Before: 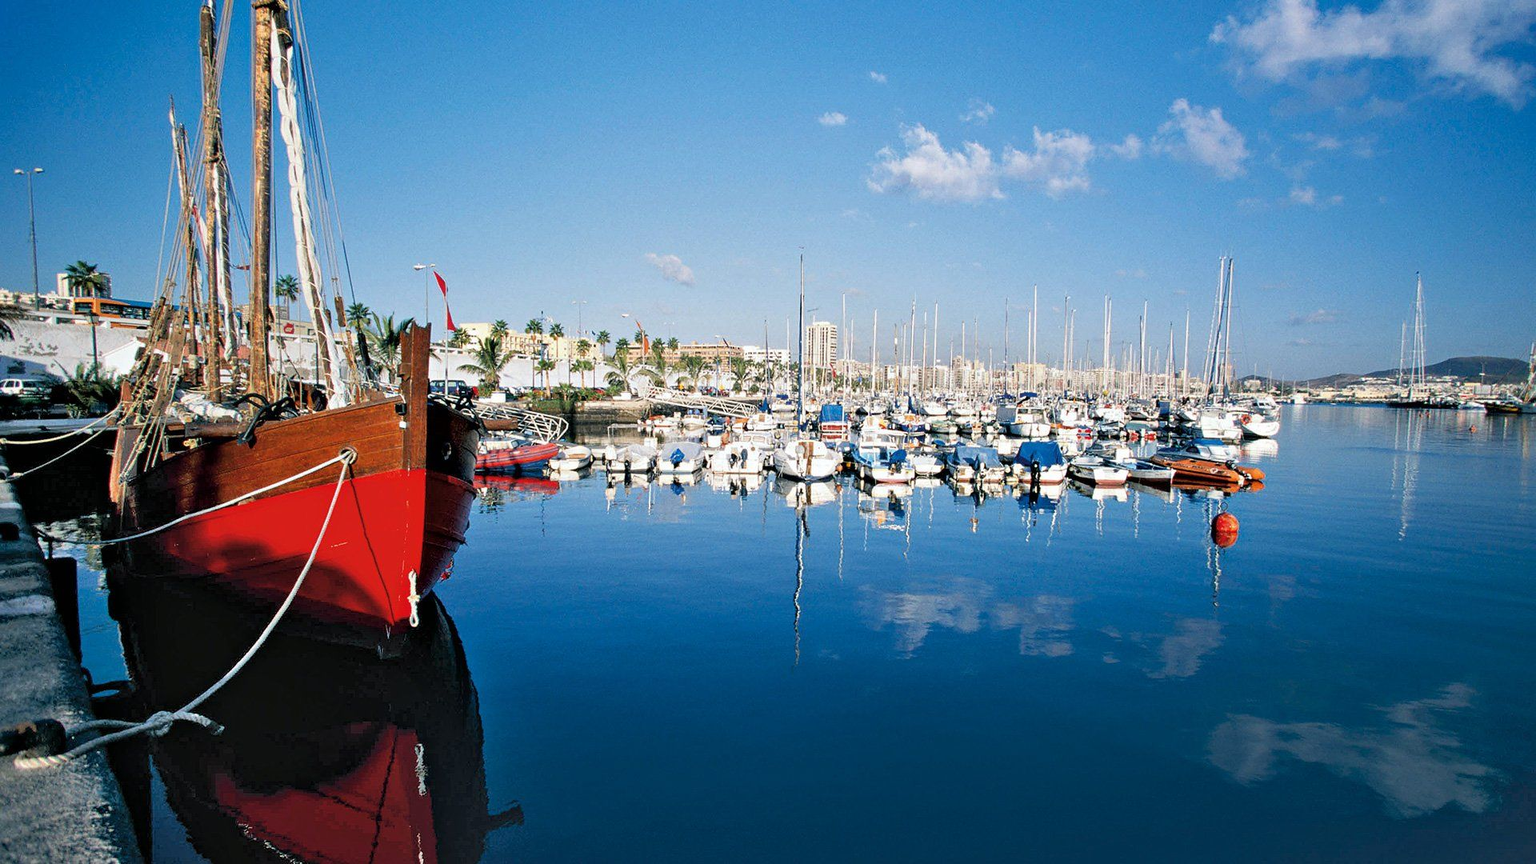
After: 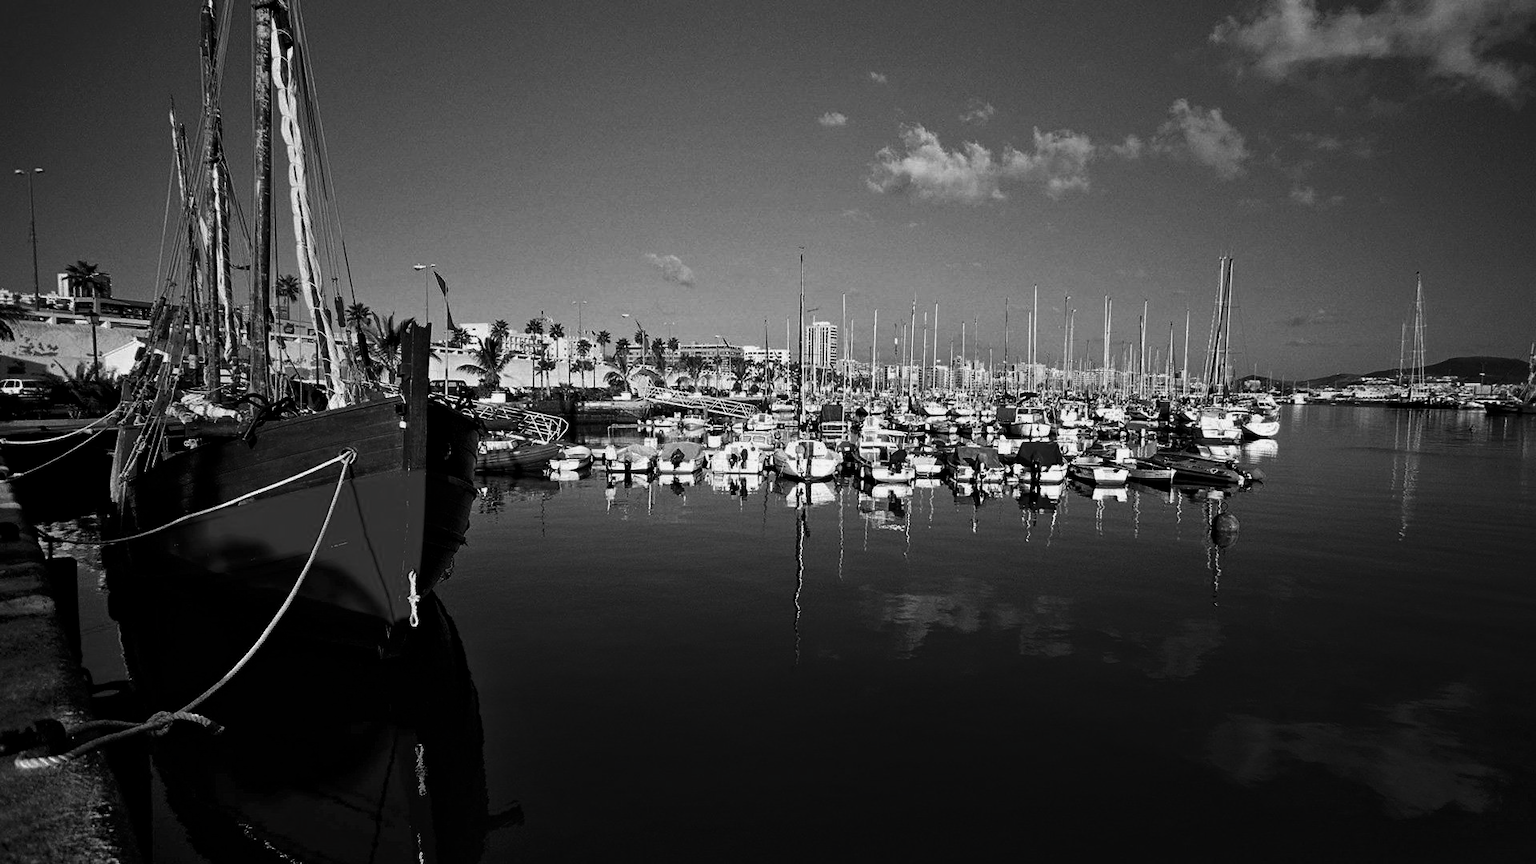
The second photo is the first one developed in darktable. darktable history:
contrast brightness saturation: contrast -0.027, brightness -0.59, saturation -0.997
